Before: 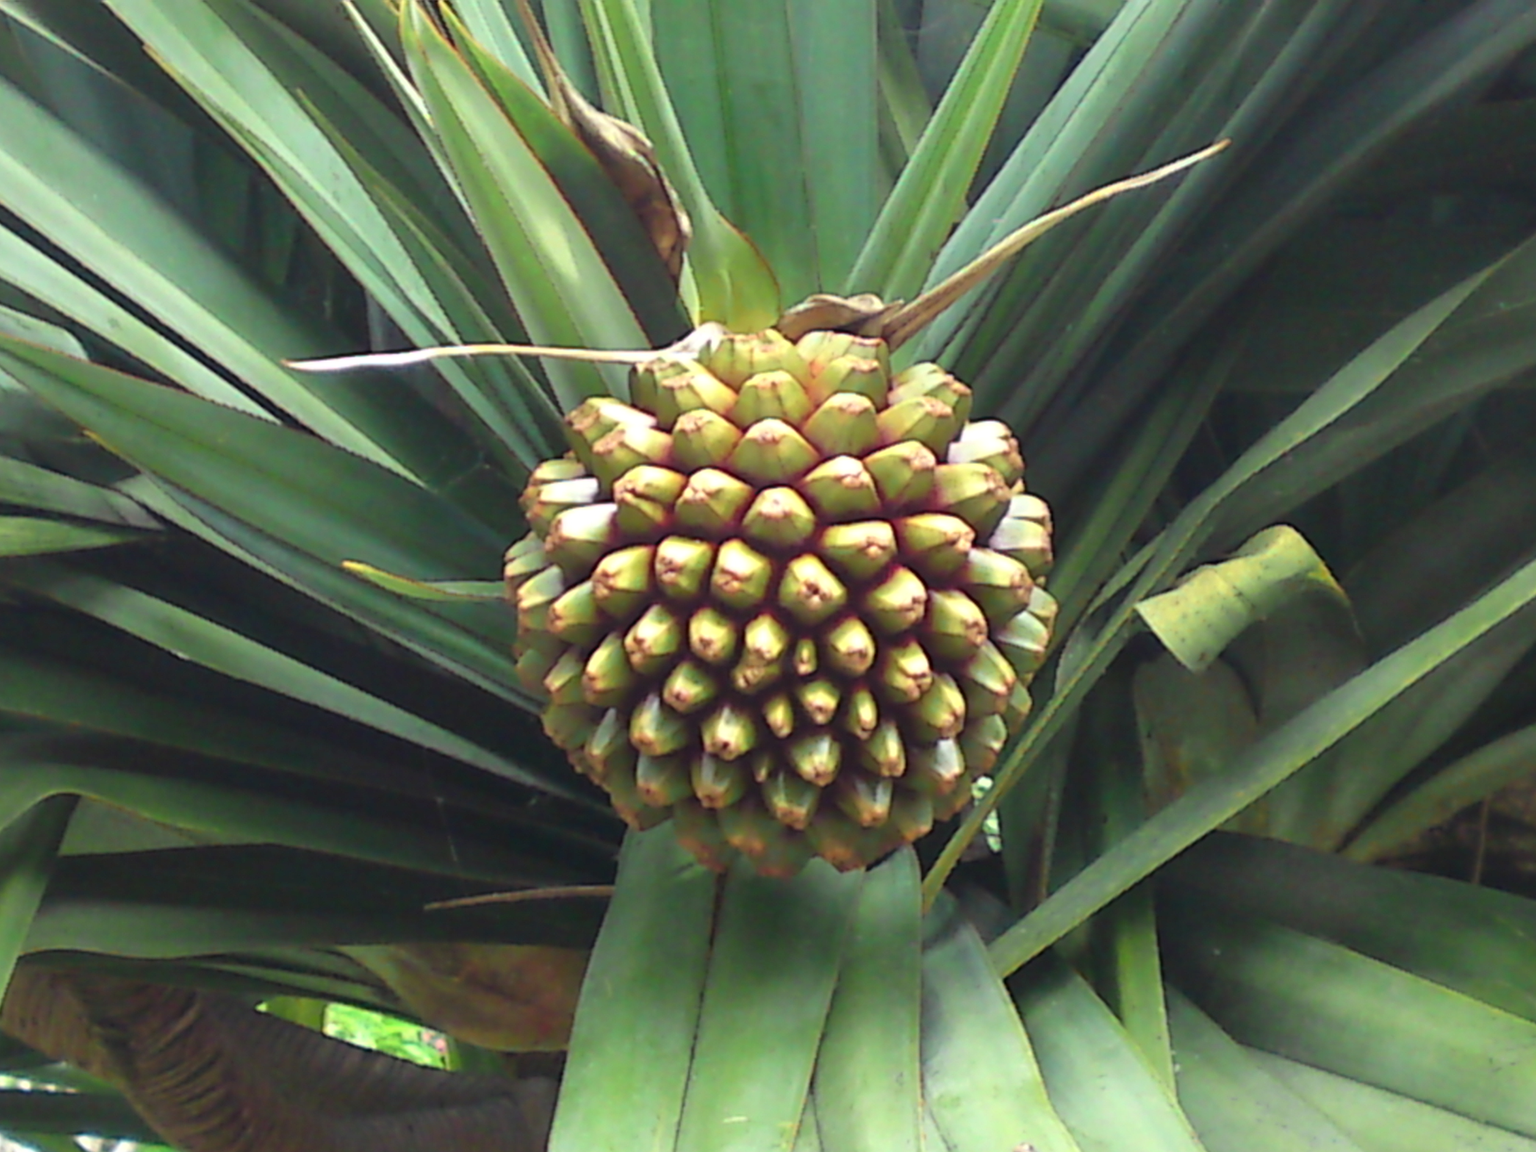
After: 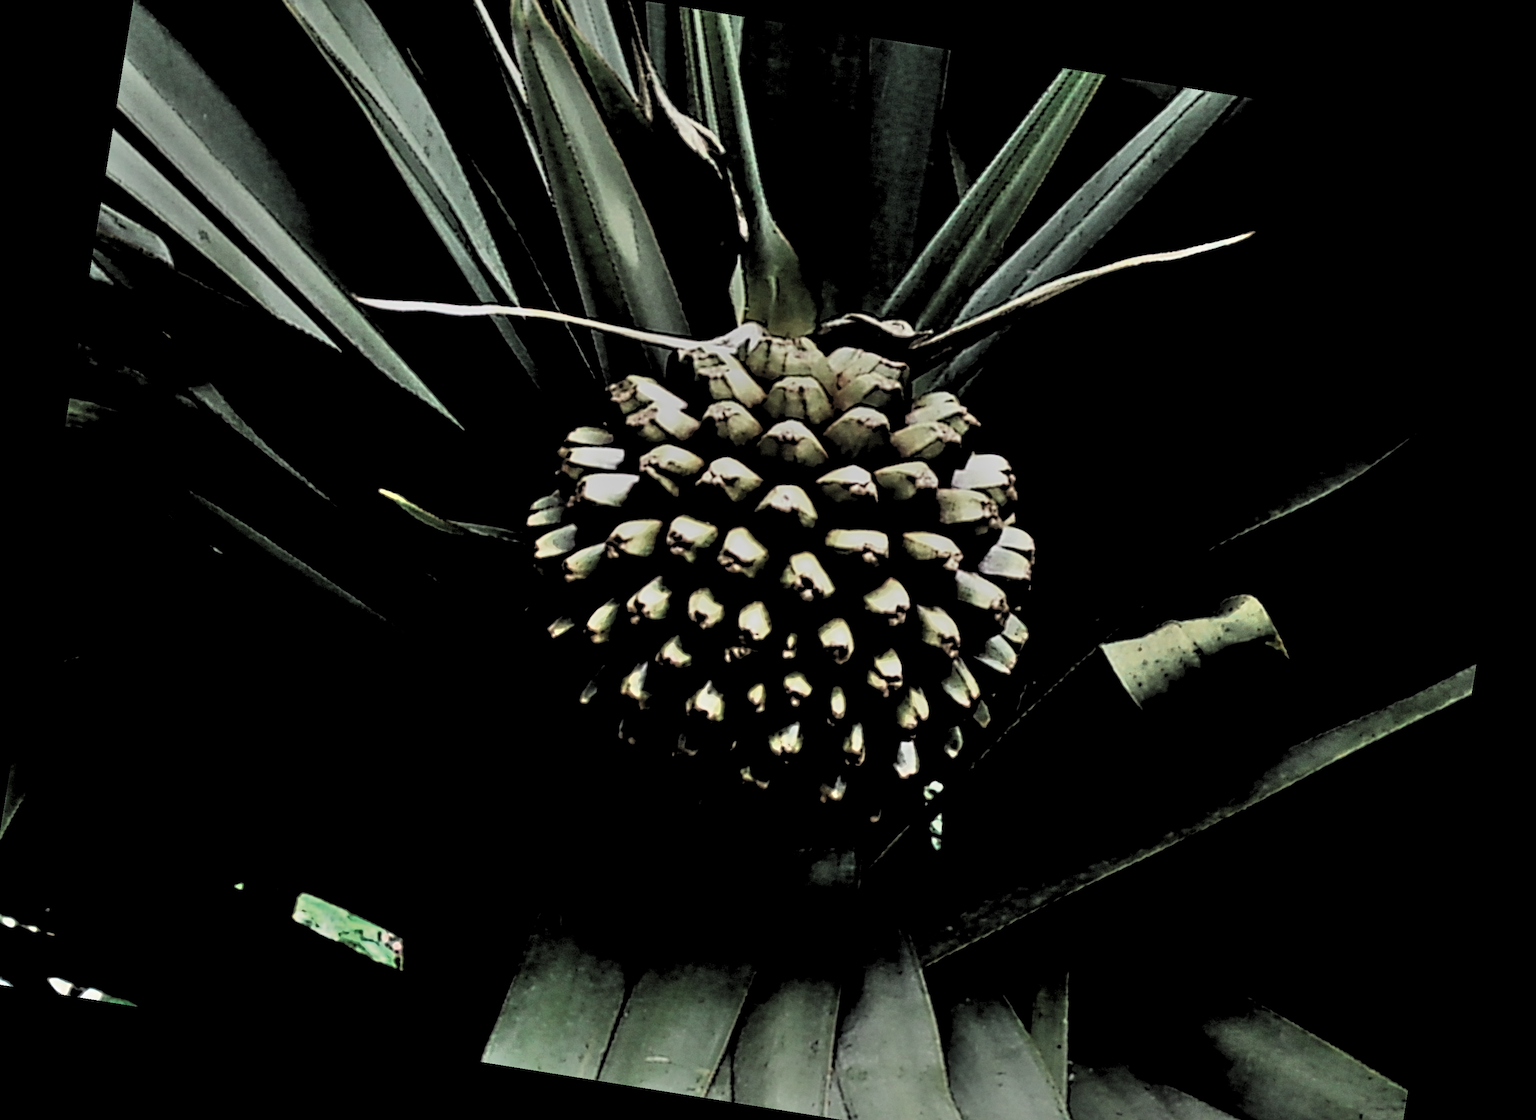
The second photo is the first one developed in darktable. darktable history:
rotate and perspective: rotation 9.12°, automatic cropping off
crop: left 1.507%, top 6.147%, right 1.379%, bottom 6.637%
color zones: curves: ch0 [(0, 0.5) (0.125, 0.4) (0.25, 0.5) (0.375, 0.4) (0.5, 0.4) (0.625, 0.35) (0.75, 0.35) (0.875, 0.5)]; ch1 [(0, 0.35) (0.125, 0.45) (0.25, 0.35) (0.375, 0.35) (0.5, 0.35) (0.625, 0.35) (0.75, 0.45) (0.875, 0.35)]; ch2 [(0, 0.6) (0.125, 0.5) (0.25, 0.5) (0.375, 0.6) (0.5, 0.6) (0.625, 0.5) (0.75, 0.5) (0.875, 0.5)]
levels: levels [0.514, 0.759, 1]
filmic rgb: middle gray luminance 29%, black relative exposure -10.3 EV, white relative exposure 5.5 EV, threshold 6 EV, target black luminance 0%, hardness 3.95, latitude 2.04%, contrast 1.132, highlights saturation mix 5%, shadows ↔ highlights balance 15.11%, add noise in highlights 0, preserve chrominance no, color science v3 (2019), use custom middle-gray values true, iterations of high-quality reconstruction 0, contrast in highlights soft, enable highlight reconstruction true
exposure: black level correction 0.001, exposure 0.5 EV, compensate exposure bias true, compensate highlight preservation false
shadows and highlights: low approximation 0.01, soften with gaussian
local contrast: mode bilateral grid, contrast 20, coarseness 3, detail 300%, midtone range 0.2
